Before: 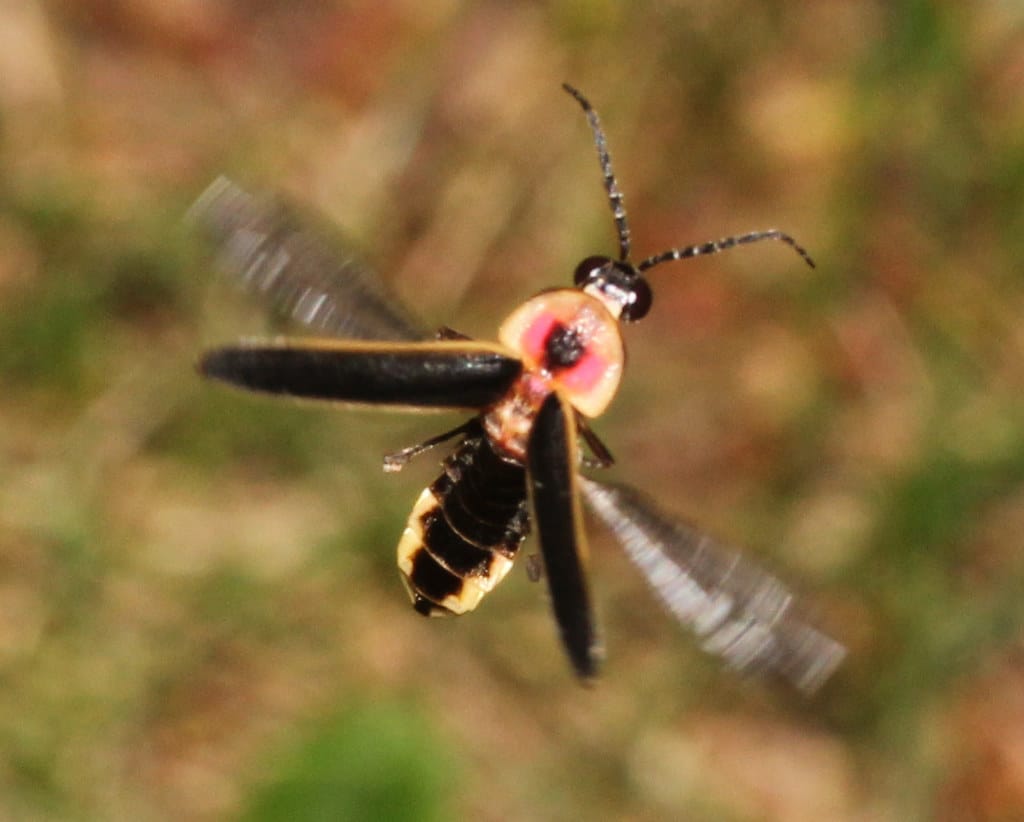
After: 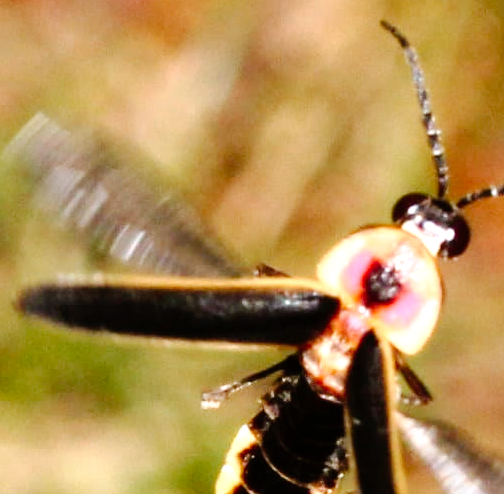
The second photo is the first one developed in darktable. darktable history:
tone curve: curves: ch0 [(0, 0) (0.003, 0) (0.011, 0.001) (0.025, 0.003) (0.044, 0.005) (0.069, 0.012) (0.1, 0.023) (0.136, 0.039) (0.177, 0.088) (0.224, 0.15) (0.277, 0.24) (0.335, 0.337) (0.399, 0.437) (0.468, 0.535) (0.543, 0.629) (0.623, 0.71) (0.709, 0.782) (0.801, 0.856) (0.898, 0.94) (1, 1)], preserve colors none
shadows and highlights: soften with gaussian
exposure: exposure 0.781 EV, compensate highlight preservation false
crop: left 17.835%, top 7.675%, right 32.881%, bottom 32.213%
white balance: red 0.984, blue 1.059
